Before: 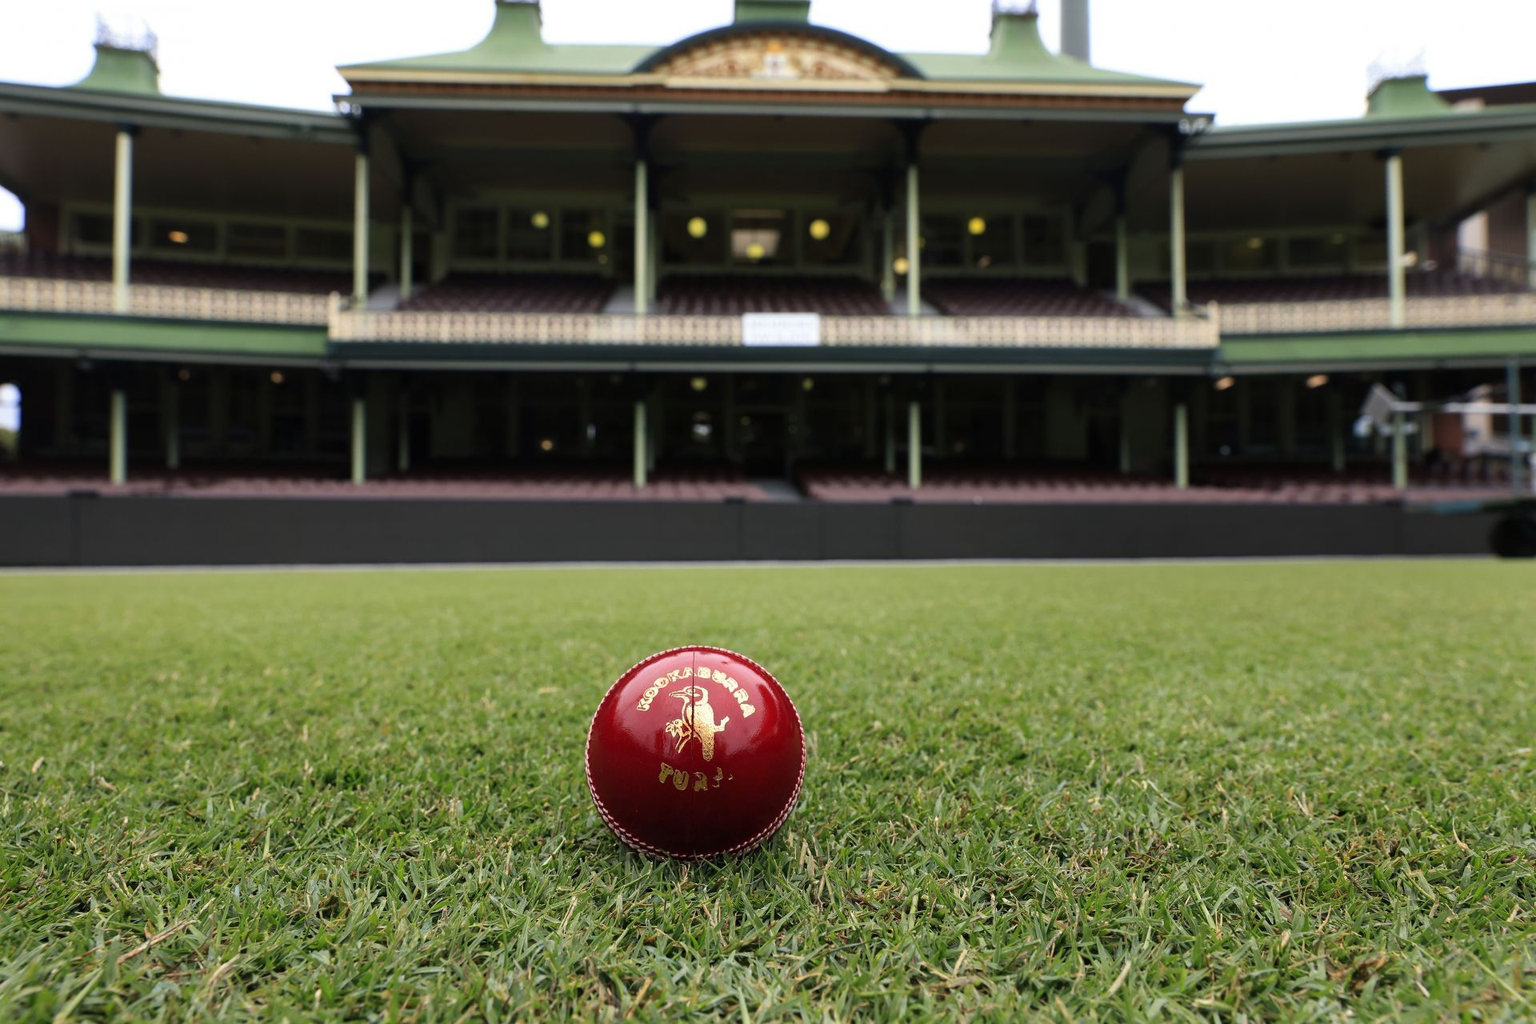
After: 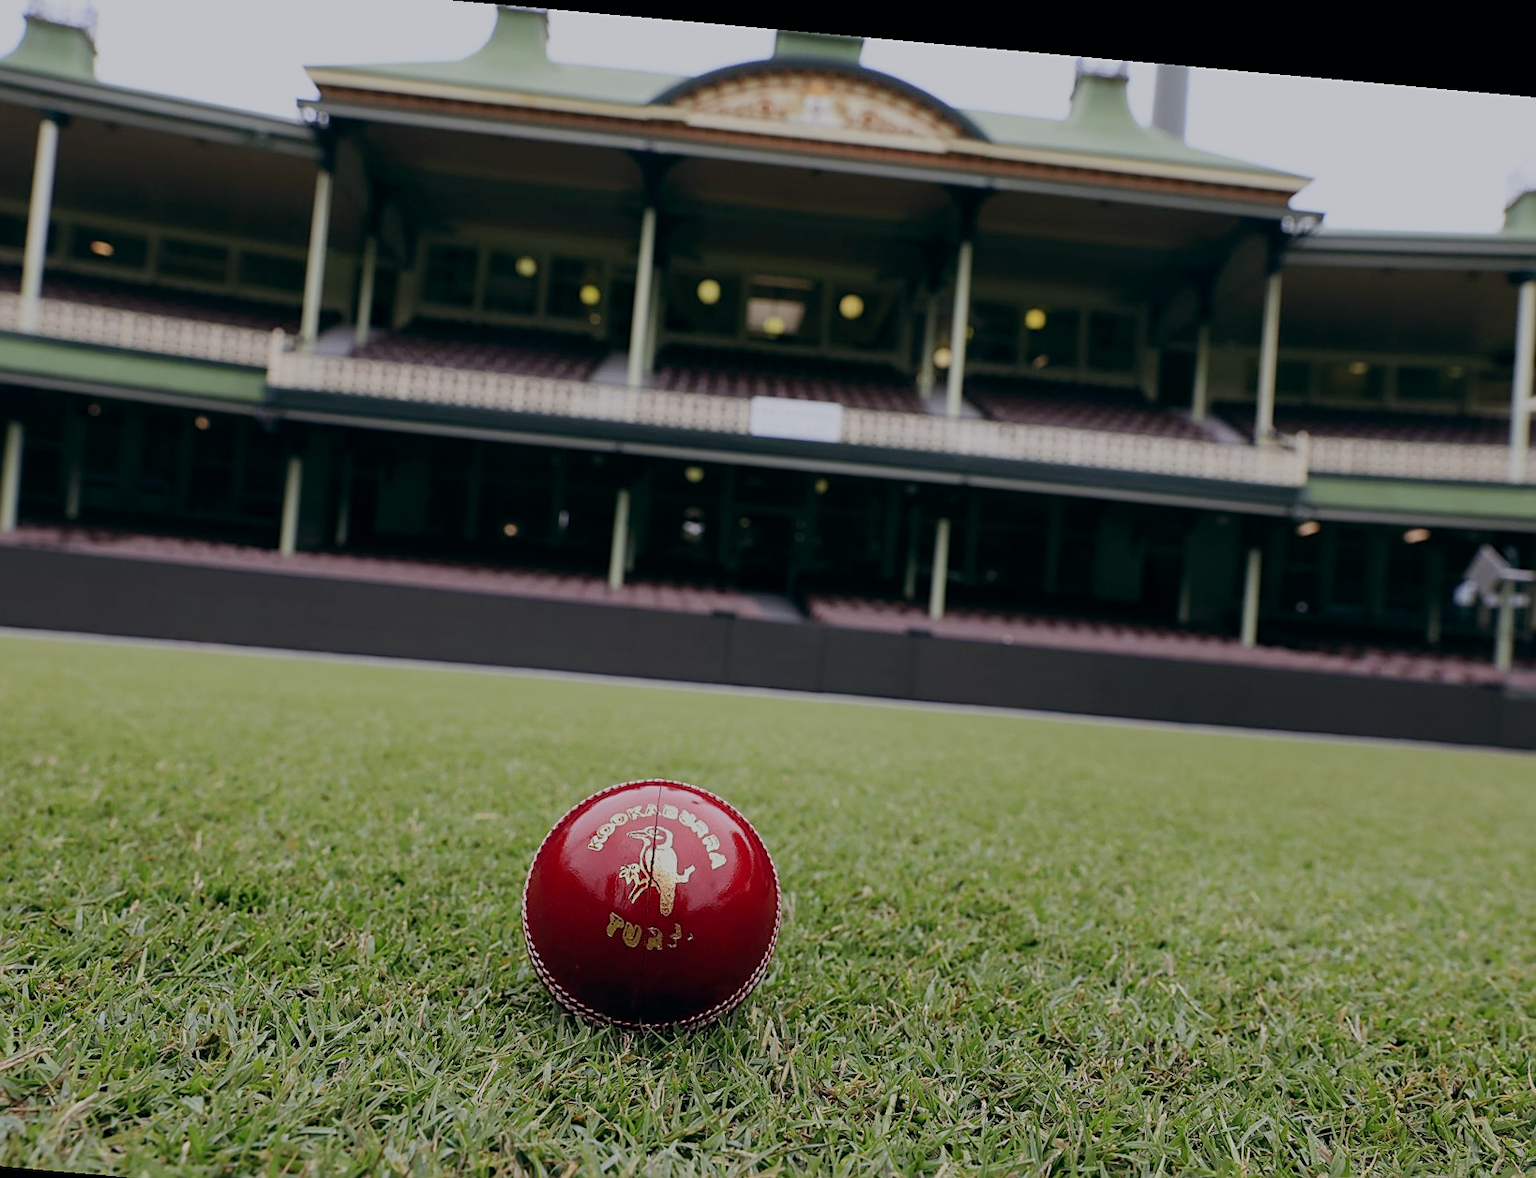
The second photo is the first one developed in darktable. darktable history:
sigmoid: contrast 1.05, skew -0.15
white balance: red 0.954, blue 1.079
crop: left 9.929%, top 3.475%, right 9.188%, bottom 9.529%
sharpen: on, module defaults
color balance: lift [0.998, 0.998, 1.001, 1.002], gamma [0.995, 1.025, 0.992, 0.975], gain [0.995, 1.02, 0.997, 0.98]
rotate and perspective: rotation 5.12°, automatic cropping off
